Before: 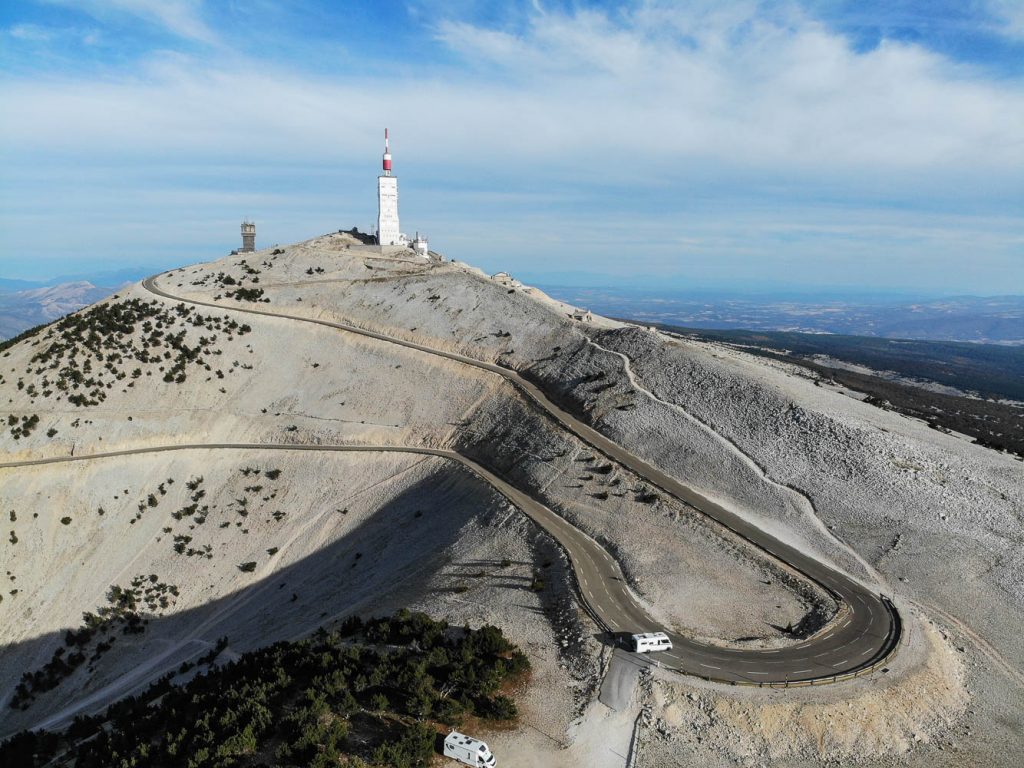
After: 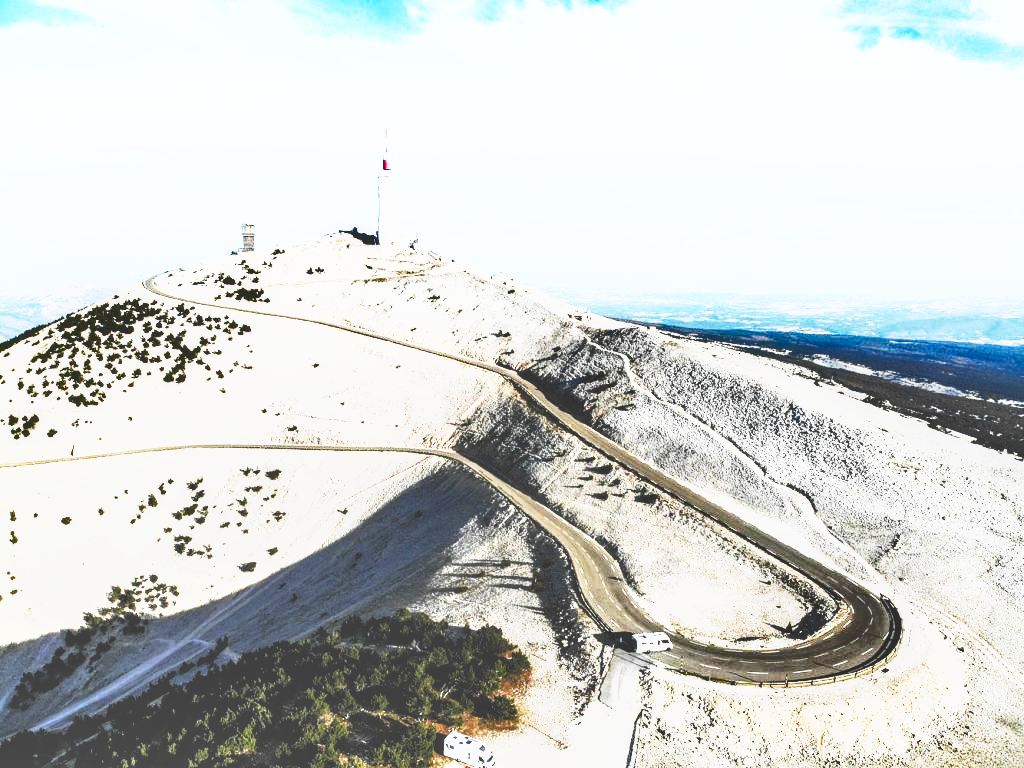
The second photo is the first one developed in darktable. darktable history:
shadows and highlights: low approximation 0.01, soften with gaussian
base curve: curves: ch0 [(0, 0.036) (0.007, 0.037) (0.604, 0.887) (1, 1)], preserve colors none
local contrast: detail 110%
exposure: black level correction 0.001, exposure 1.646 EV, compensate exposure bias true, compensate highlight preservation false
